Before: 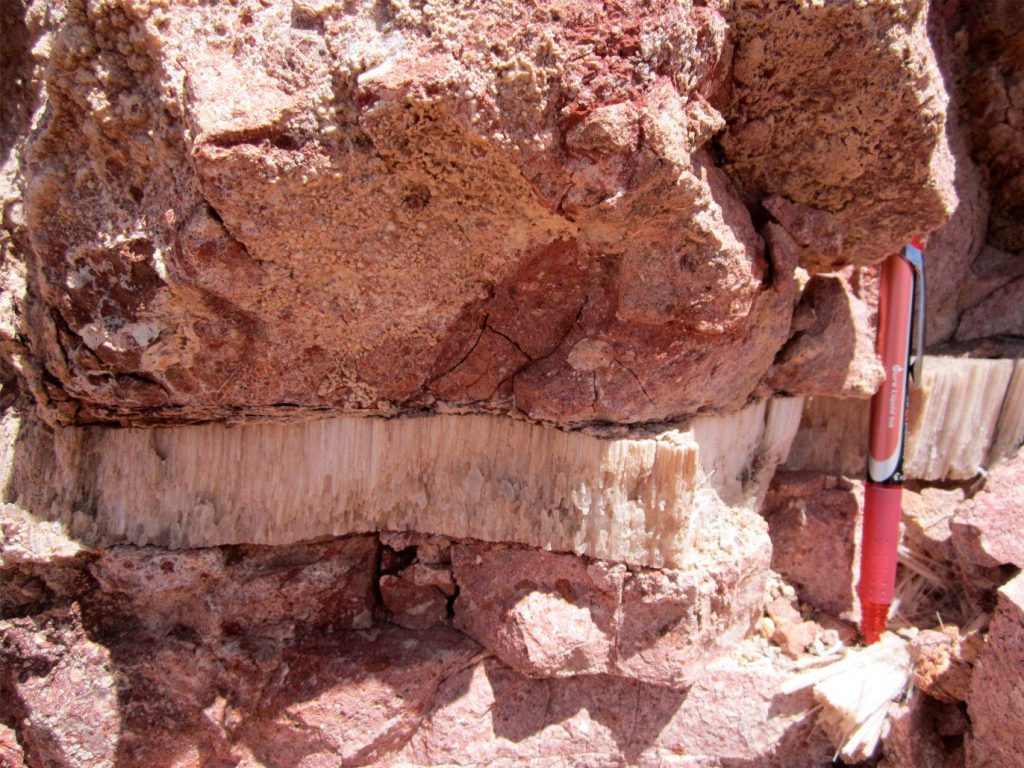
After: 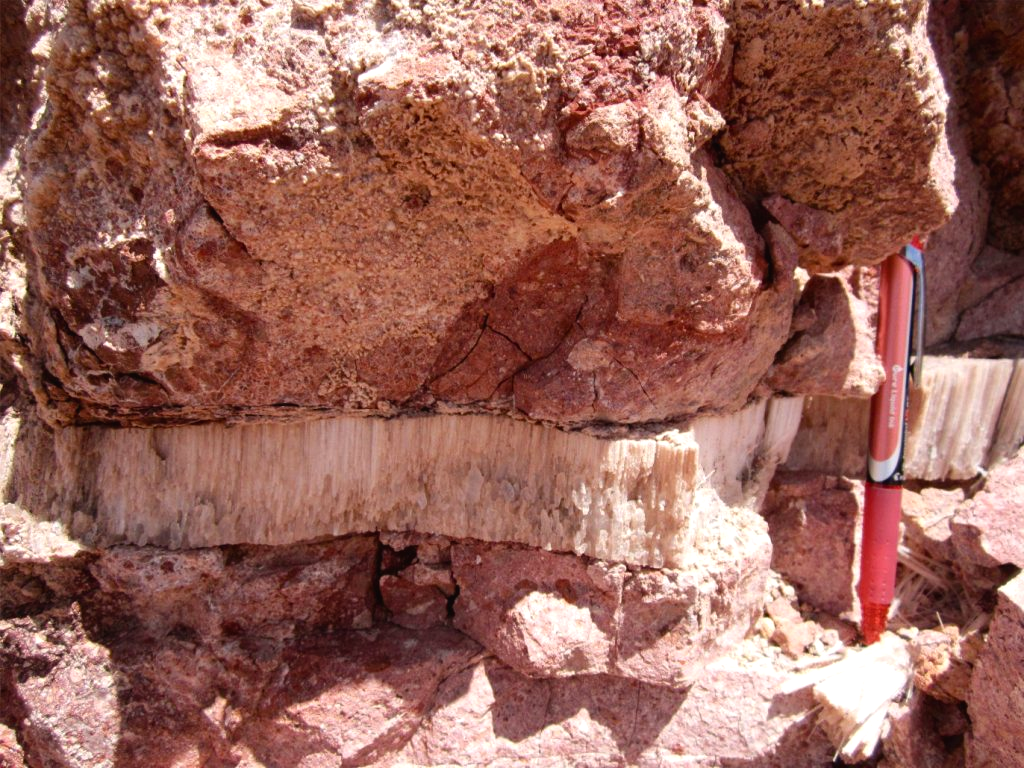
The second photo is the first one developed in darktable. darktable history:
color balance rgb: shadows lift › chroma 1%, shadows lift › hue 28.8°, power › hue 60°, highlights gain › chroma 1%, highlights gain › hue 60°, global offset › luminance 0.25%, perceptual saturation grading › highlights -20%, perceptual saturation grading › shadows 20%, perceptual brilliance grading › highlights 5%, perceptual brilliance grading › shadows -10%, global vibrance 19.67%
